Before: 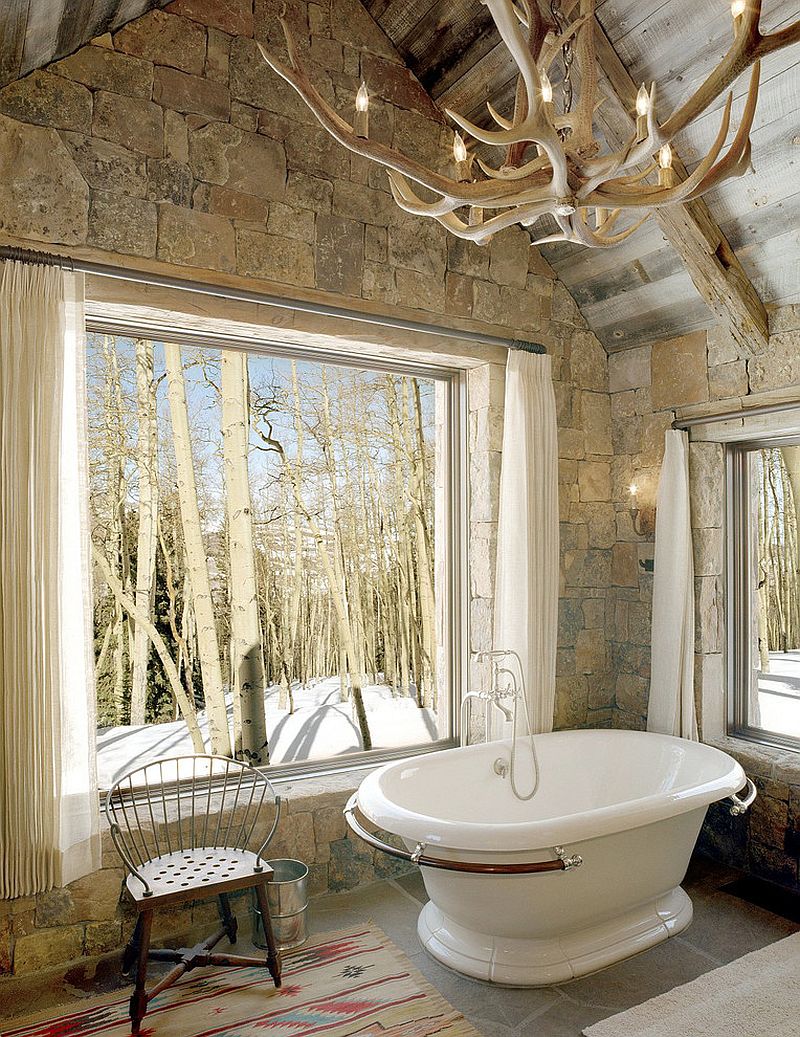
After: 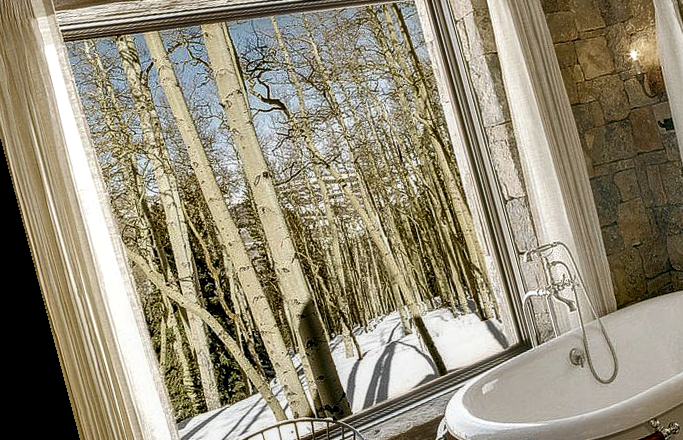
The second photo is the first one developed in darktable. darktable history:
local contrast: highlights 65%, shadows 54%, detail 169%, midtone range 0.514
crop: top 26.531%, right 17.959%
rotate and perspective: rotation -14.8°, crop left 0.1, crop right 0.903, crop top 0.25, crop bottom 0.748
shadows and highlights: shadows 80.73, white point adjustment -9.07, highlights -61.46, soften with gaussian
